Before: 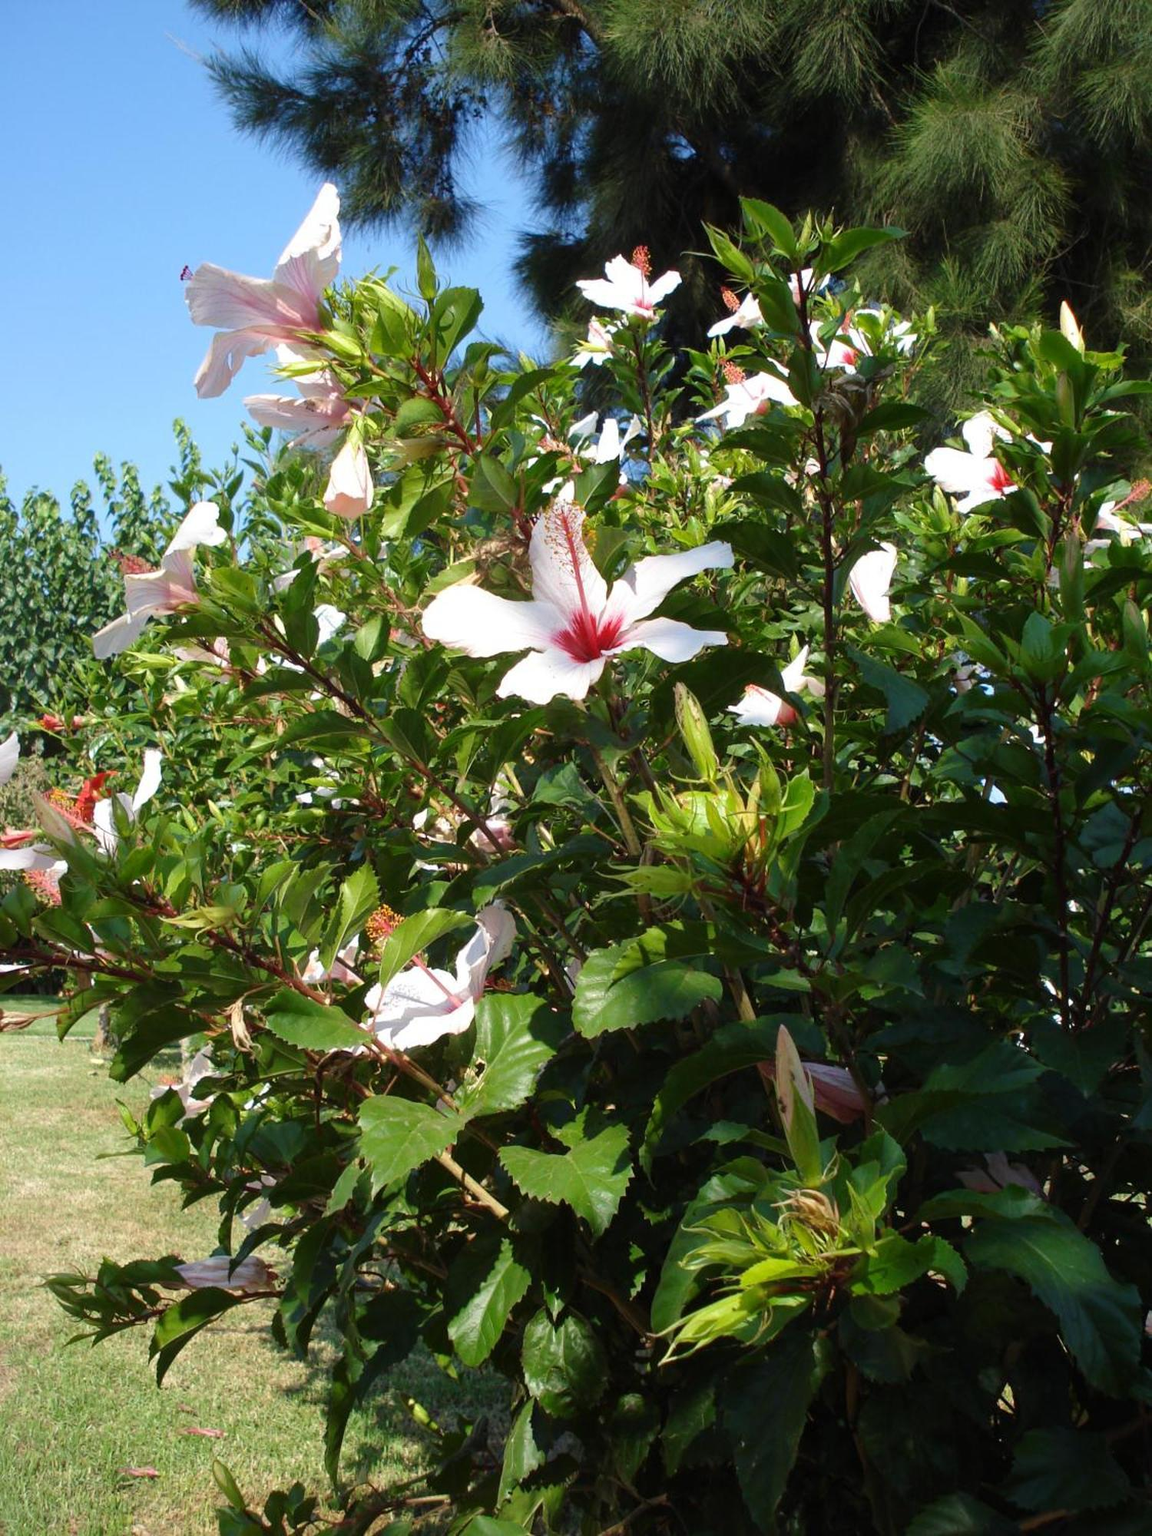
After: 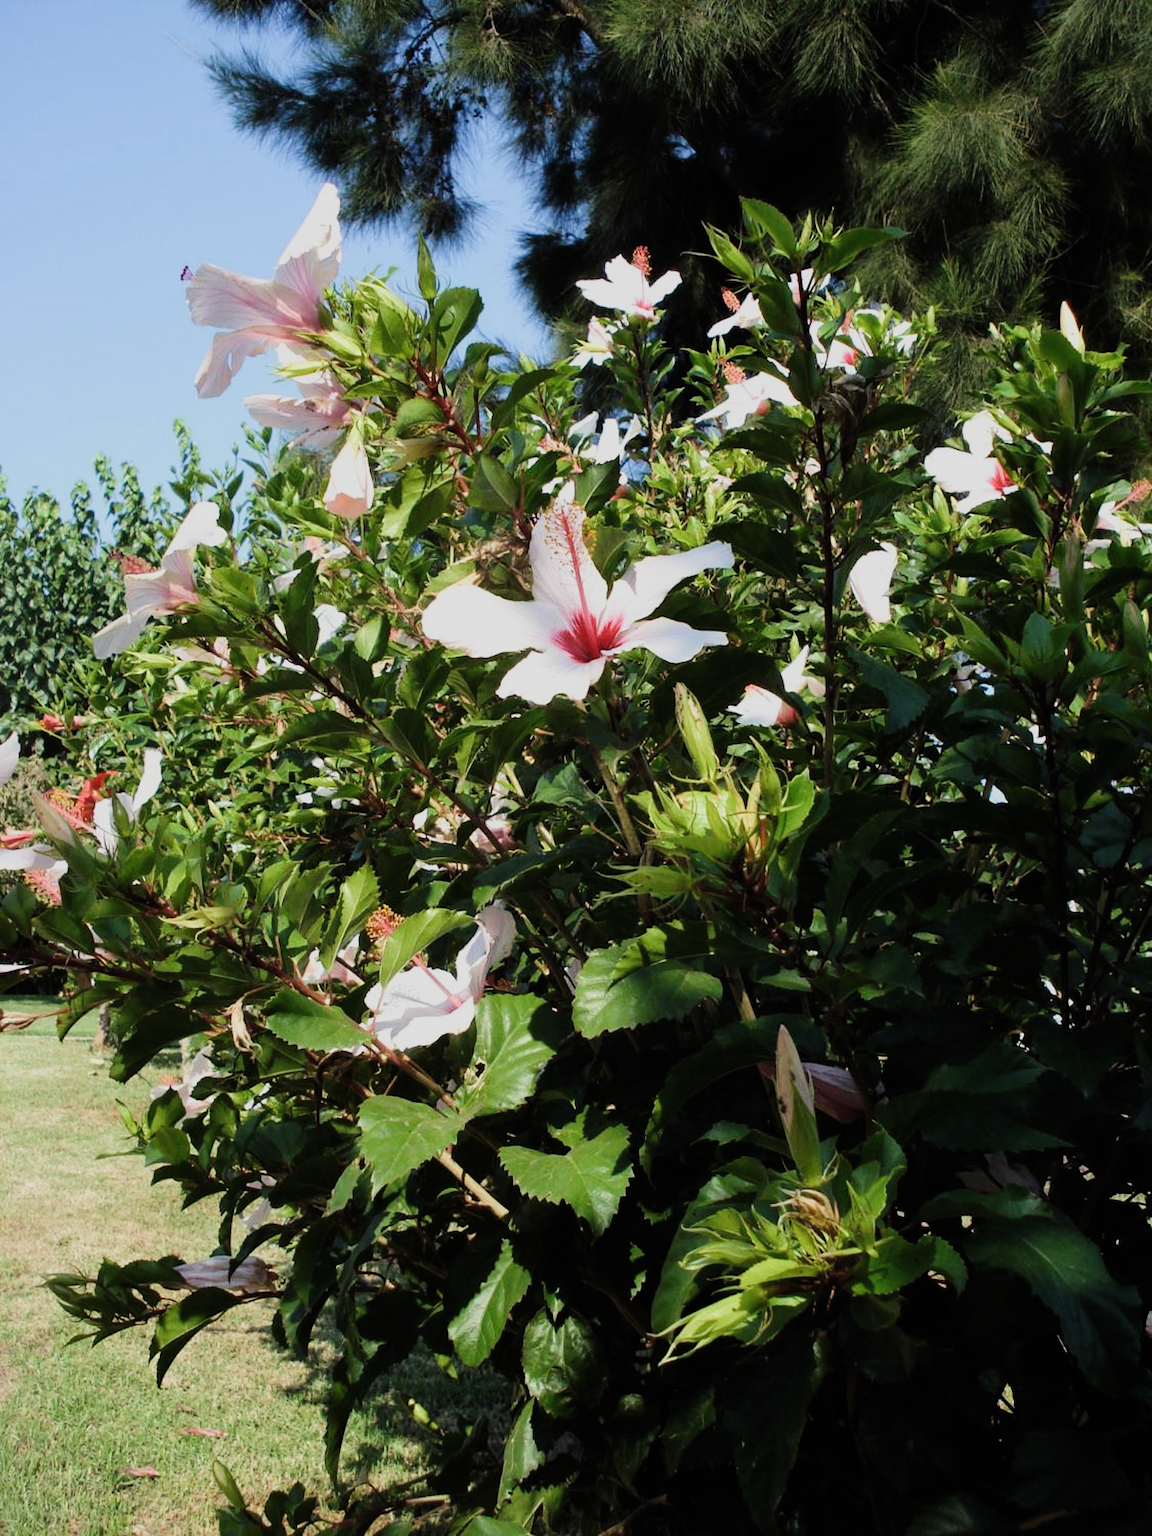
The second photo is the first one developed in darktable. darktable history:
contrast equalizer: y [[0.5 ×6], [0.5 ×6], [0.5, 0.5, 0.501, 0.545, 0.707, 0.863], [0 ×6], [0 ×6]]
filmic rgb: black relative exposure -8.02 EV, white relative exposure 4.04 EV, threshold 3.04 EV, hardness 4.2, contrast 1.358, color science v5 (2021), contrast in shadows safe, contrast in highlights safe, enable highlight reconstruction true
